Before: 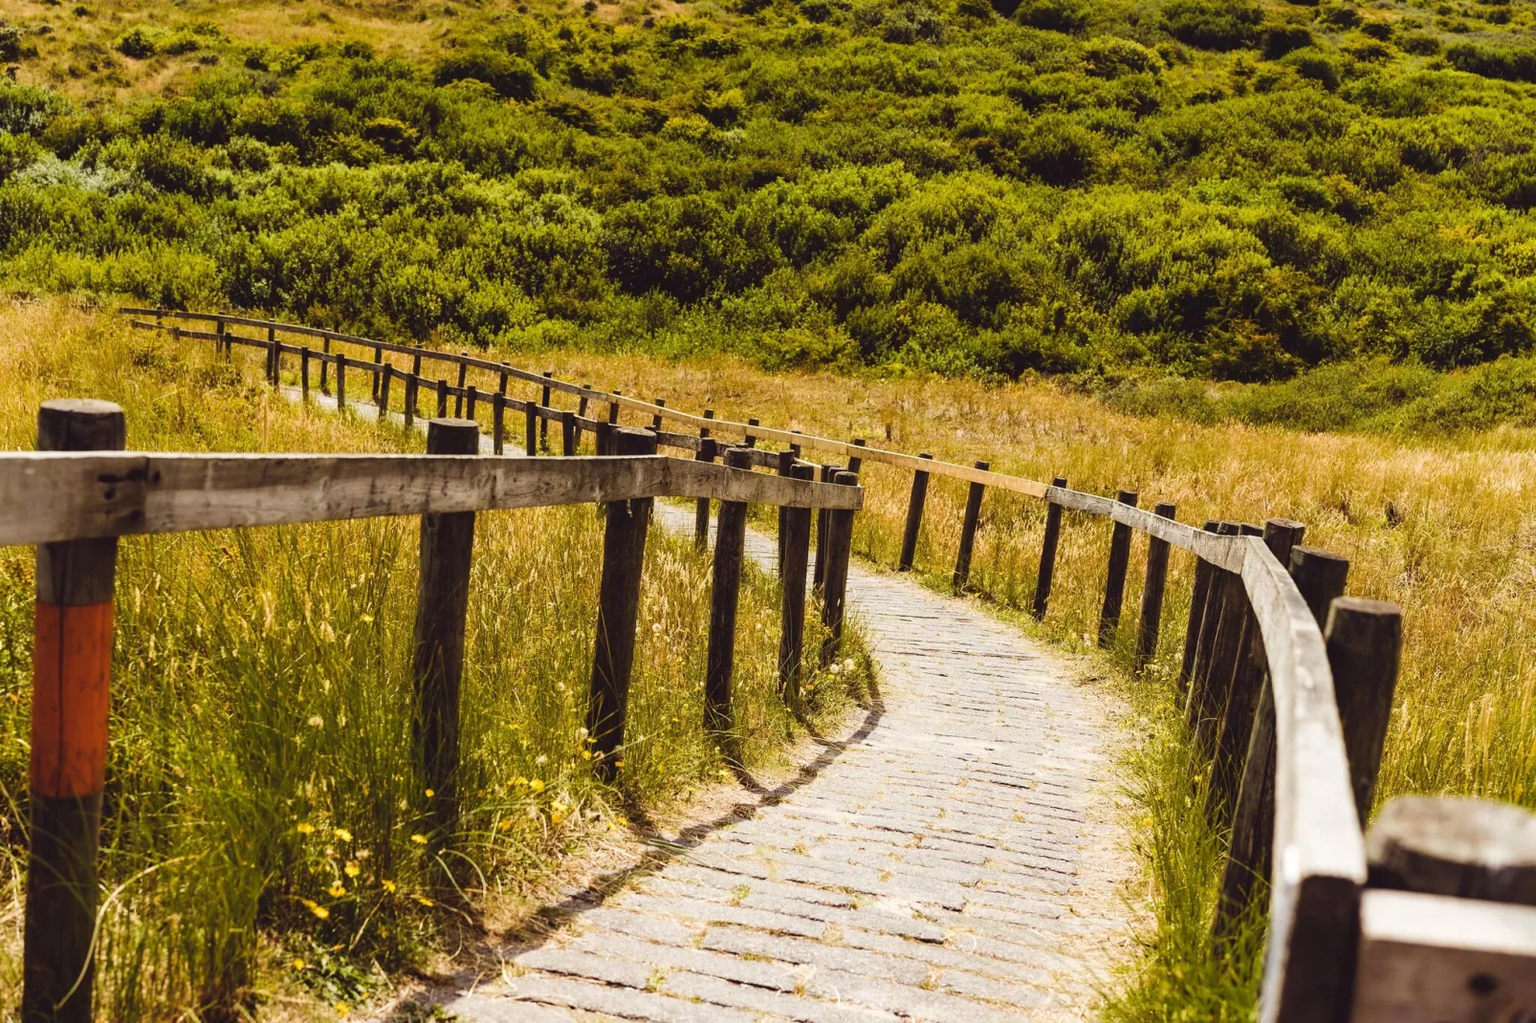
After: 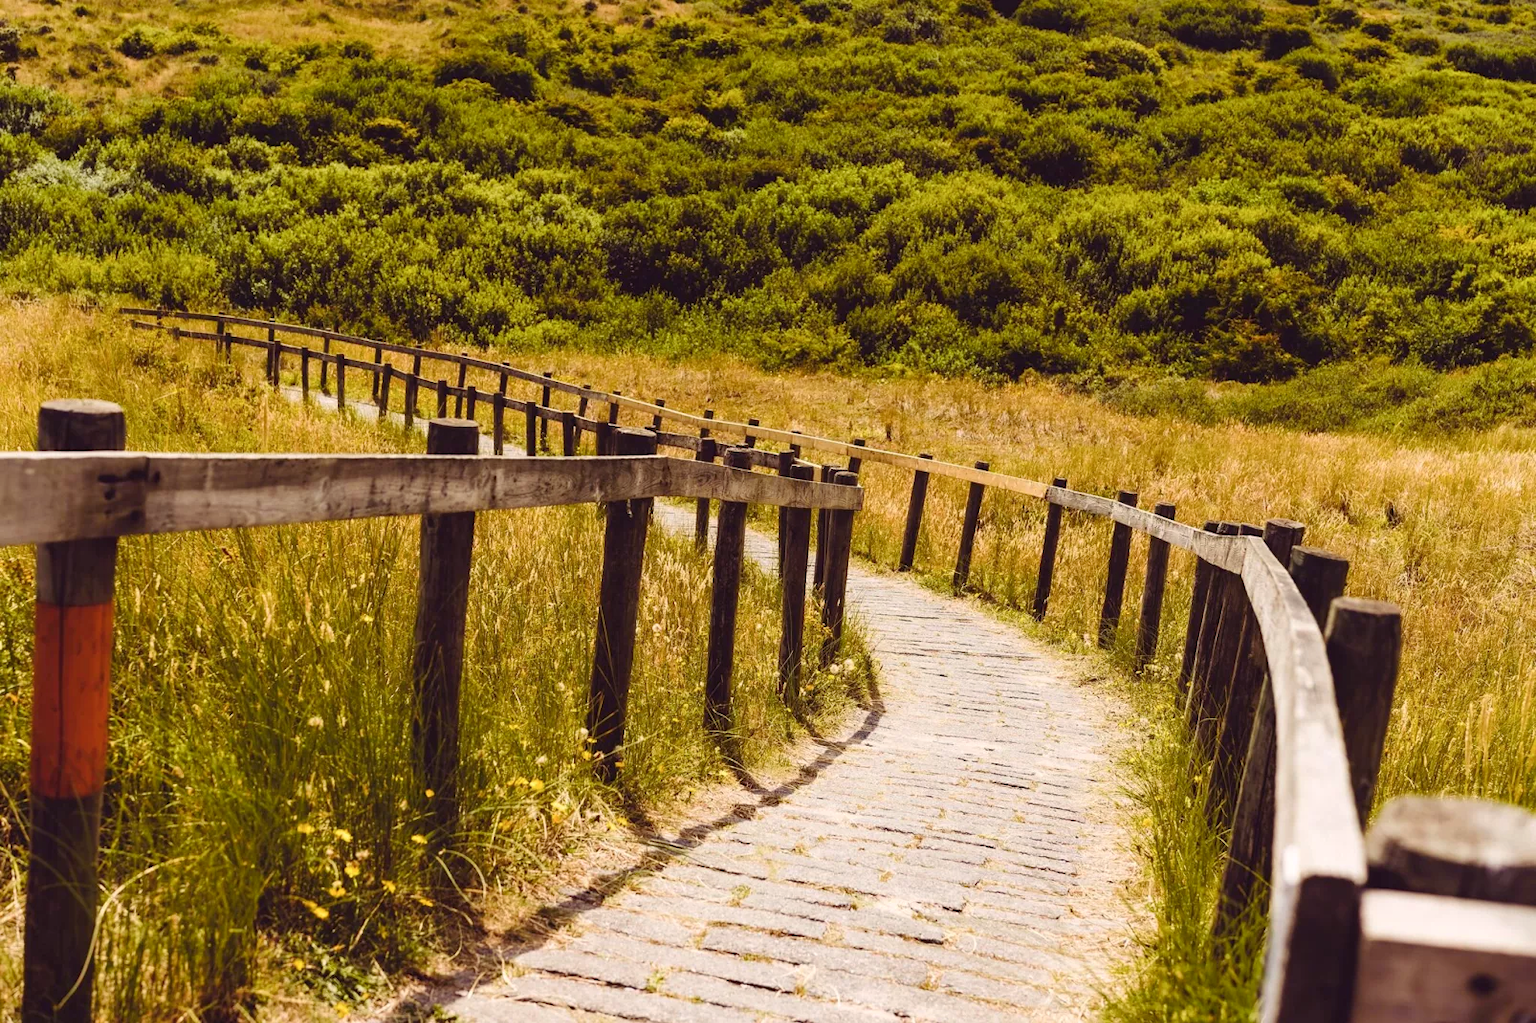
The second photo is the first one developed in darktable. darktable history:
color balance rgb: shadows lift › luminance 0.477%, shadows lift › chroma 7.017%, shadows lift › hue 300.96°, power › hue 312.75°, highlights gain › chroma 0.915%, highlights gain › hue 24.86°, perceptual saturation grading › global saturation -2.236%, perceptual saturation grading › highlights -7.864%, perceptual saturation grading › mid-tones 7.403%, perceptual saturation grading › shadows 3.541%, global vibrance 20%
